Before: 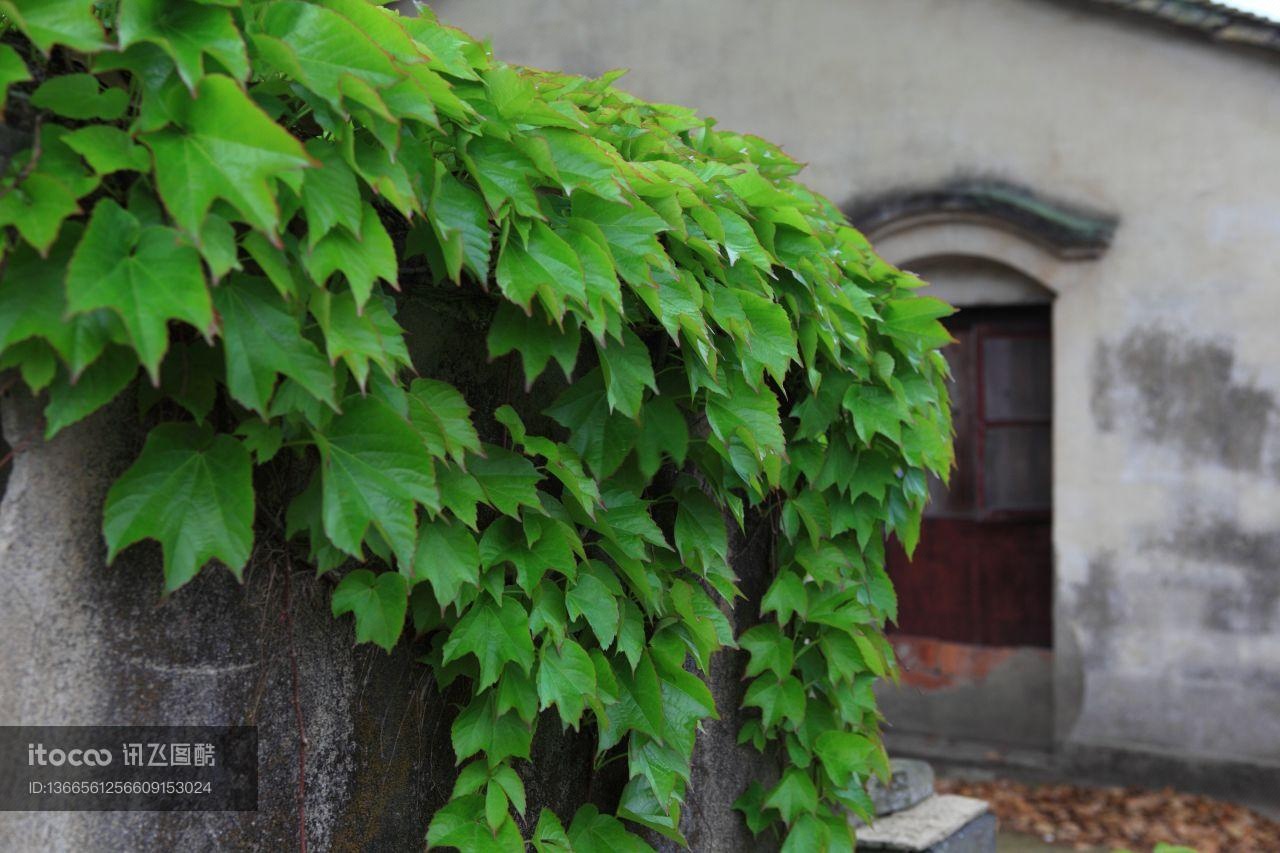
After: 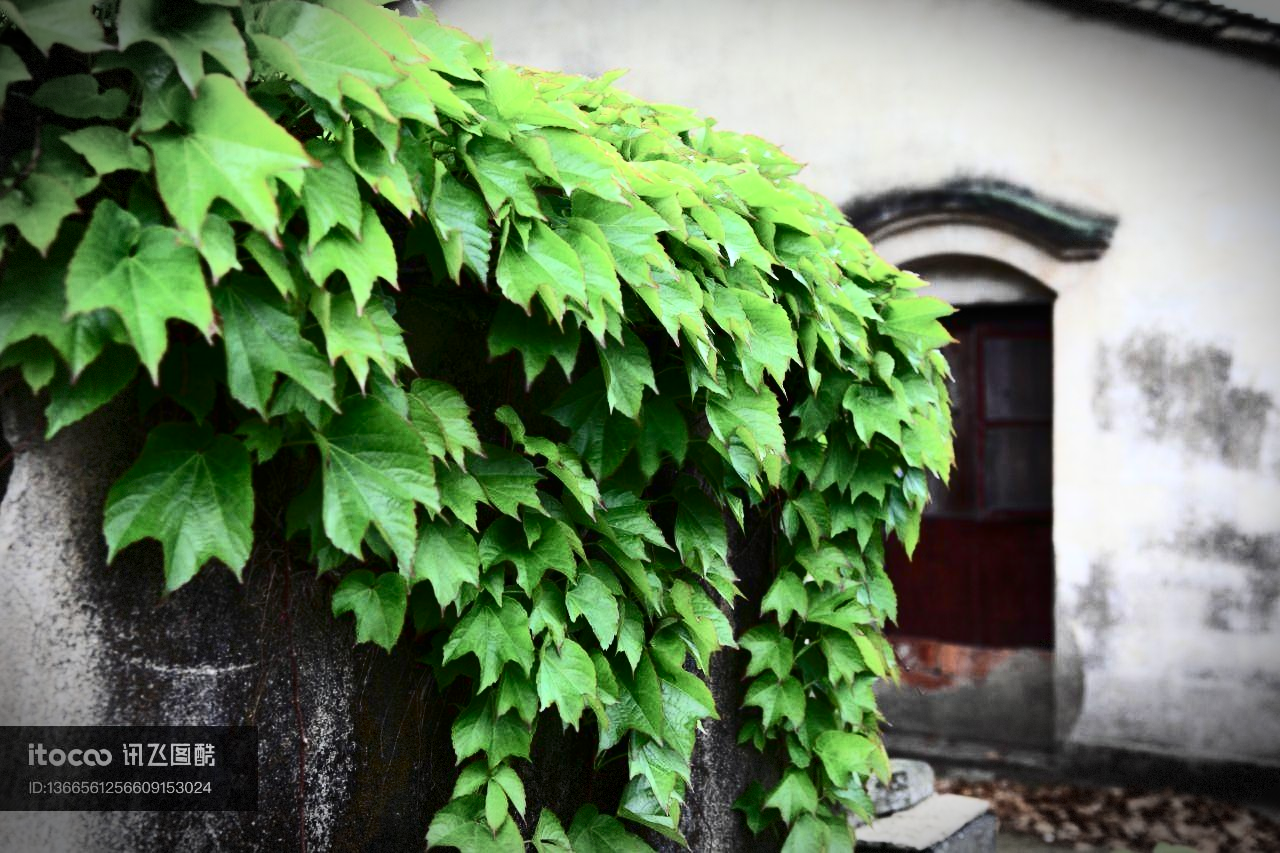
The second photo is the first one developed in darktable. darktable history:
base curve: preserve colors none
vignetting: brightness -0.804, automatic ratio true, dithering 8-bit output
exposure: black level correction 0, exposure 0.692 EV, compensate highlight preservation false
contrast brightness saturation: contrast 0.489, saturation -0.086
